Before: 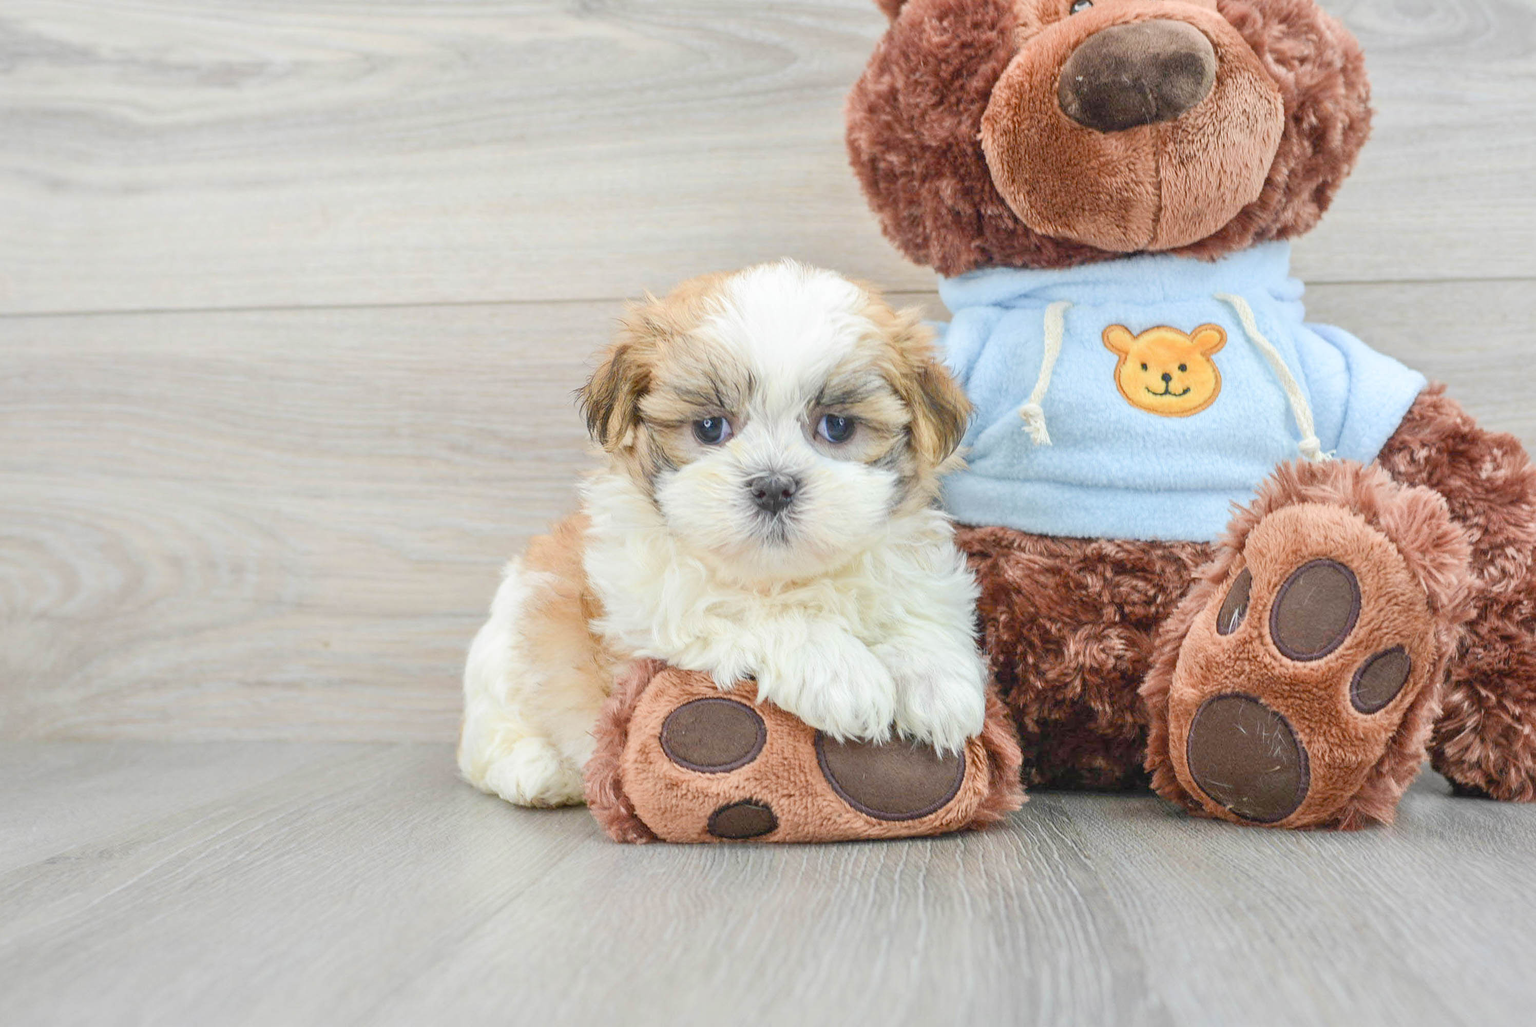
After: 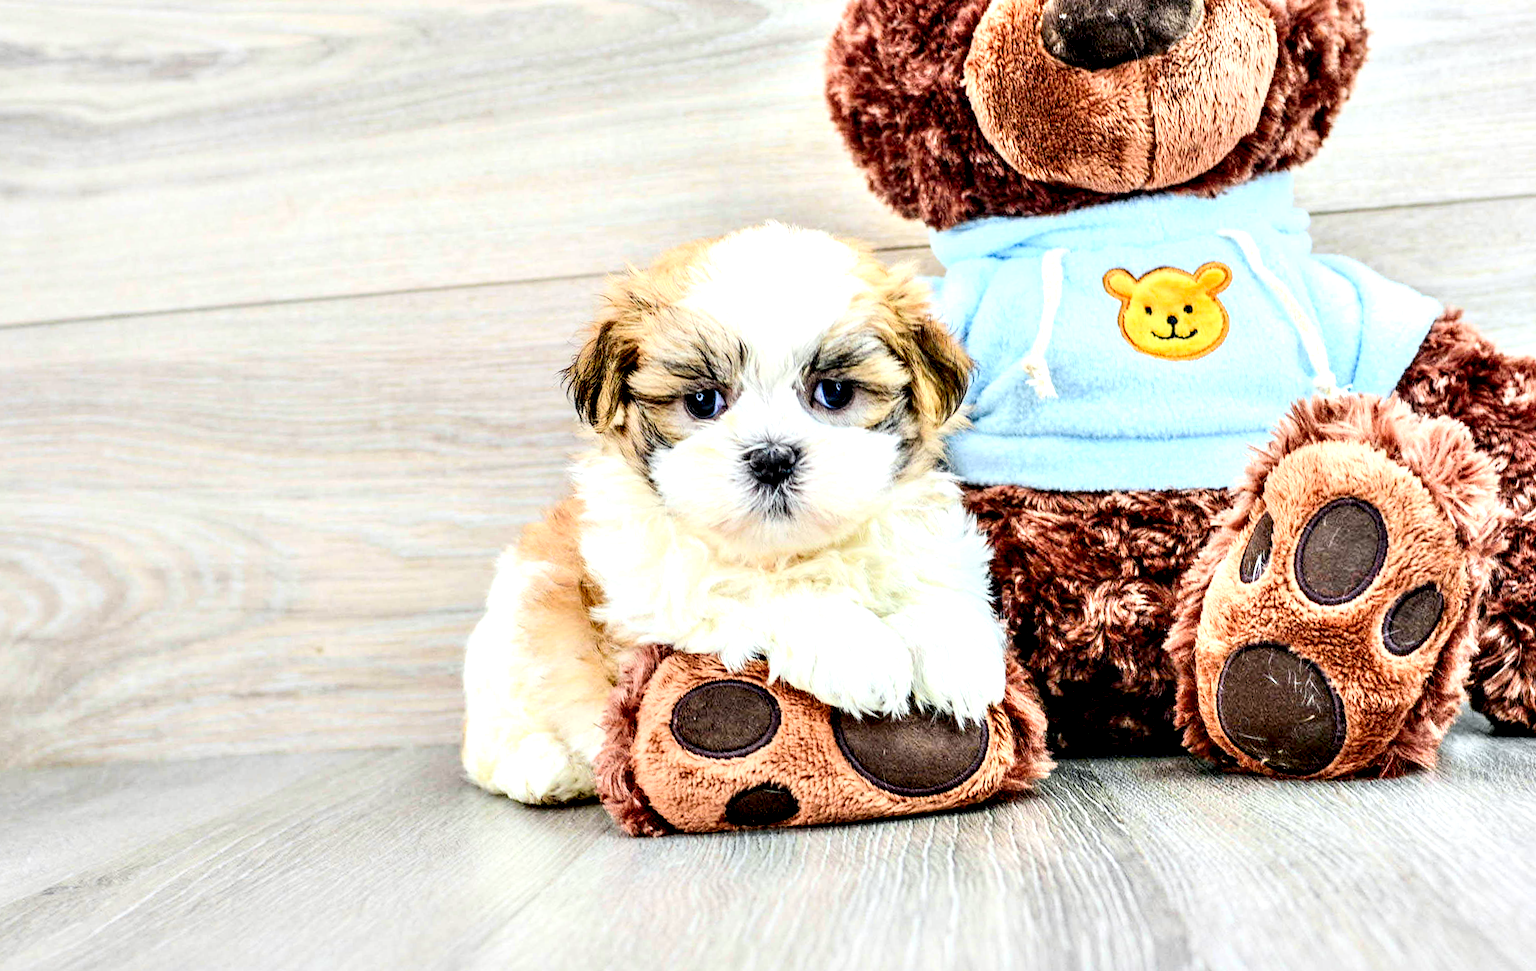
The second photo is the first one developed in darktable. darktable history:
local contrast: highlights 80%, shadows 57%, detail 175%, midtone range 0.602
rotate and perspective: rotation -3.52°, crop left 0.036, crop right 0.964, crop top 0.081, crop bottom 0.919
contrast equalizer: octaves 7, y [[0.627 ×6], [0.563 ×6], [0 ×6], [0 ×6], [0 ×6]]
contrast brightness saturation: contrast 0.24, brightness 0.26, saturation 0.39
